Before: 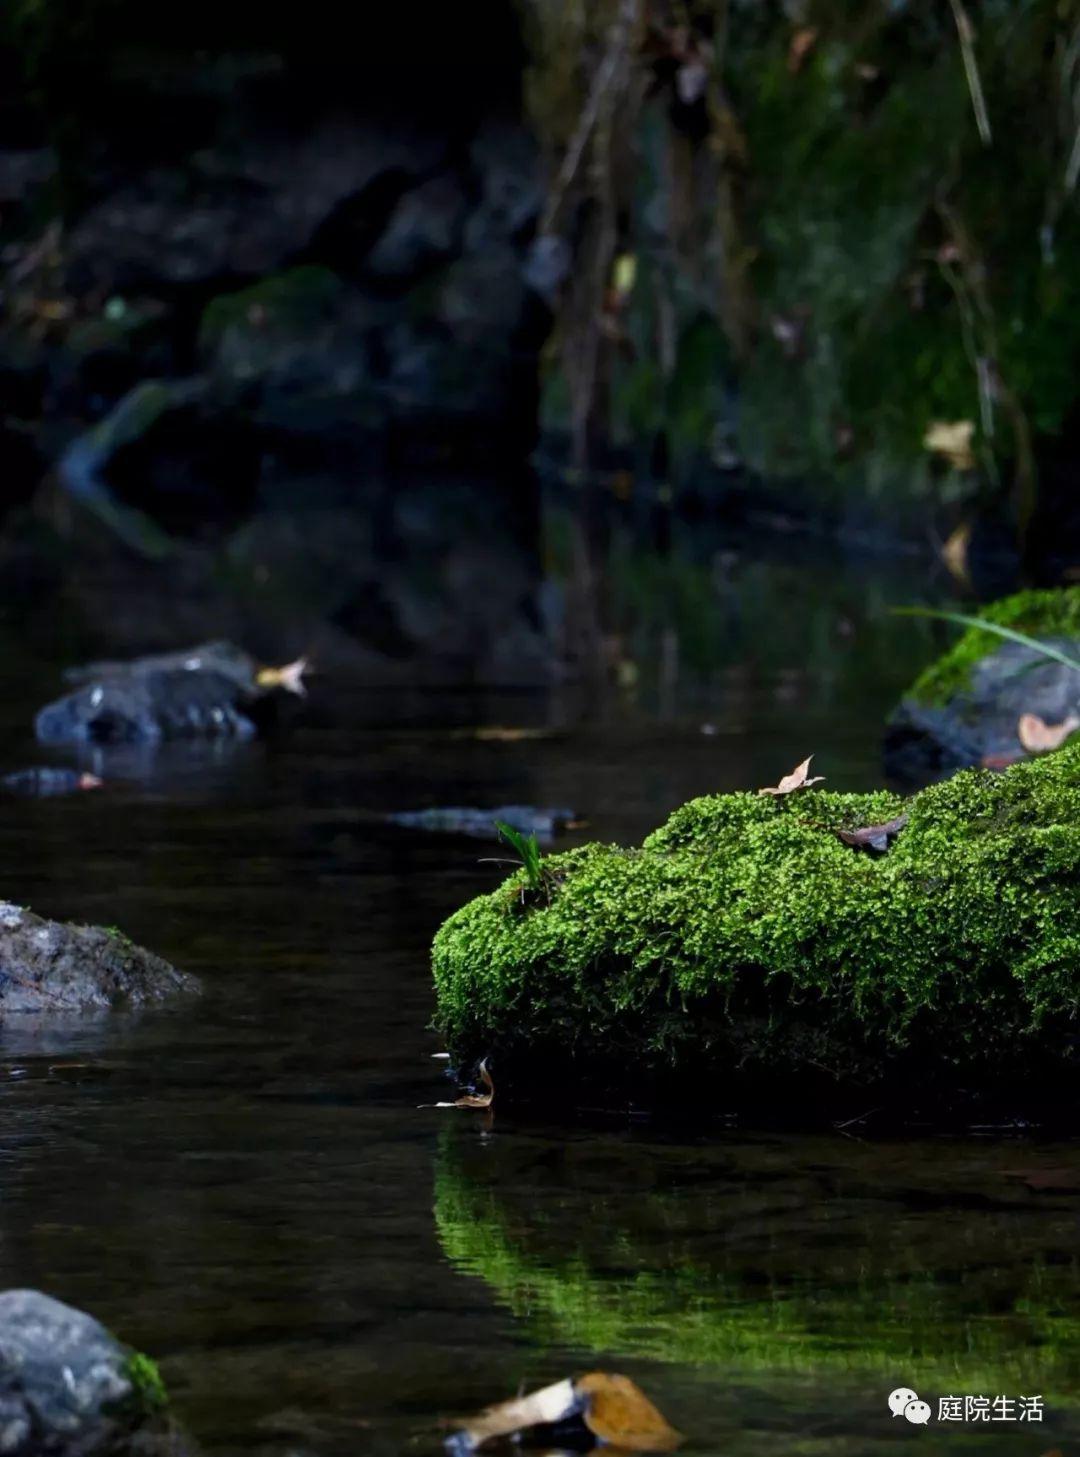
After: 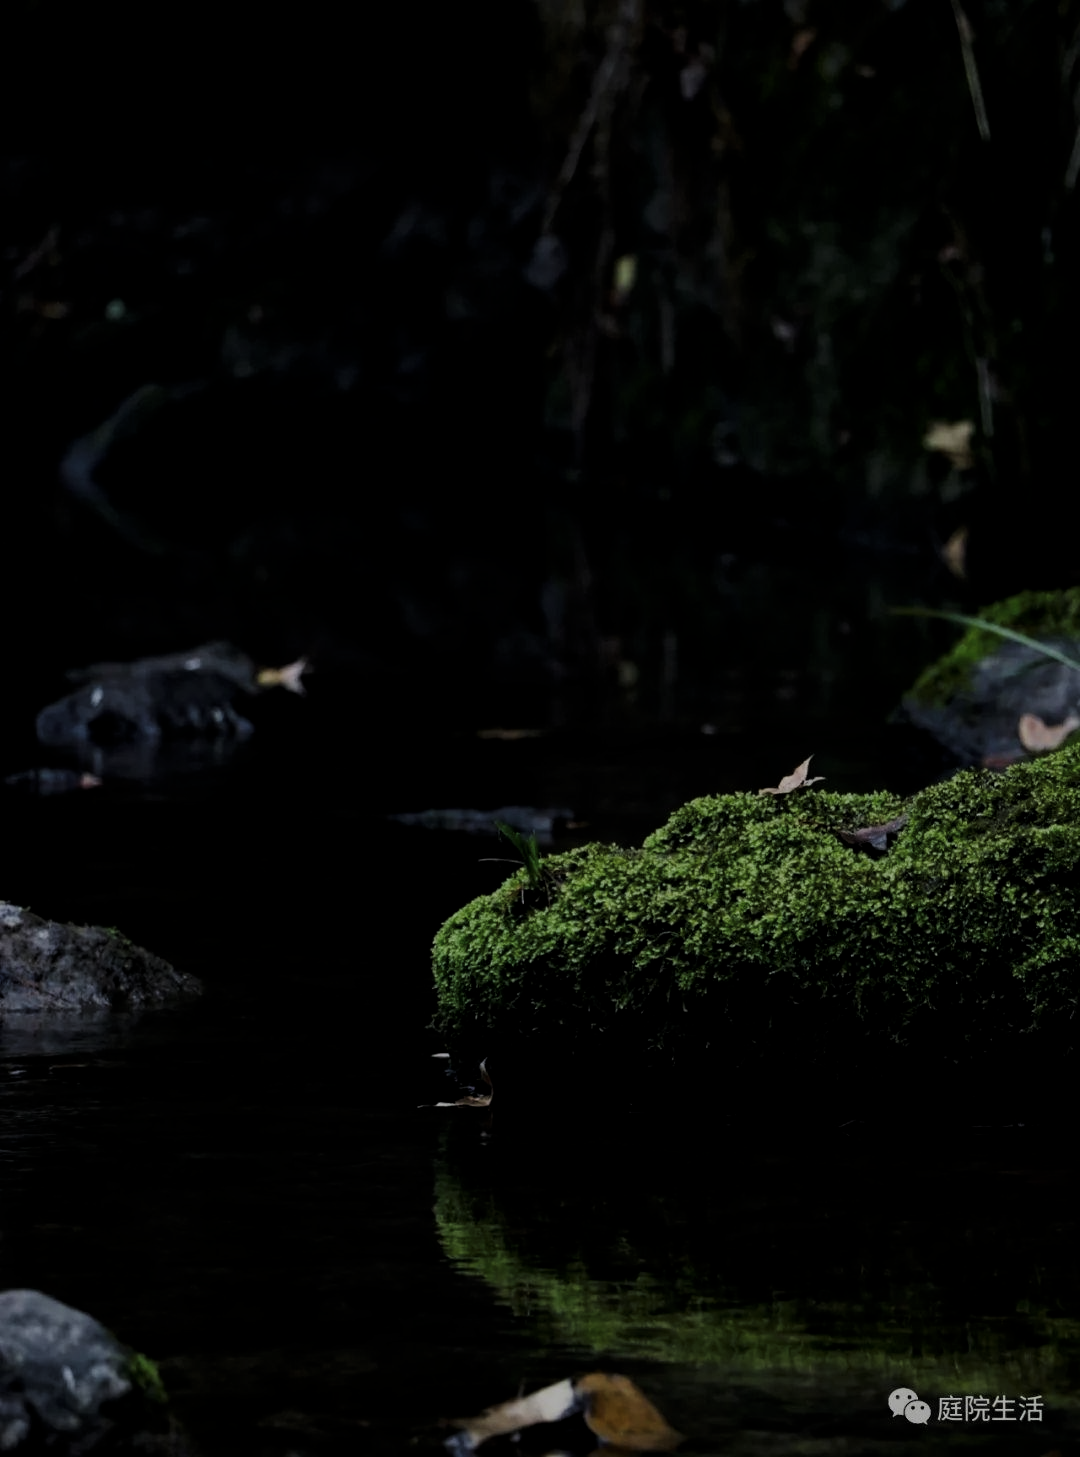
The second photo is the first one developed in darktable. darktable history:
levels: levels [0, 0.618, 1]
filmic rgb: black relative exposure -7.32 EV, white relative exposure 5.09 EV, hardness 3.2
